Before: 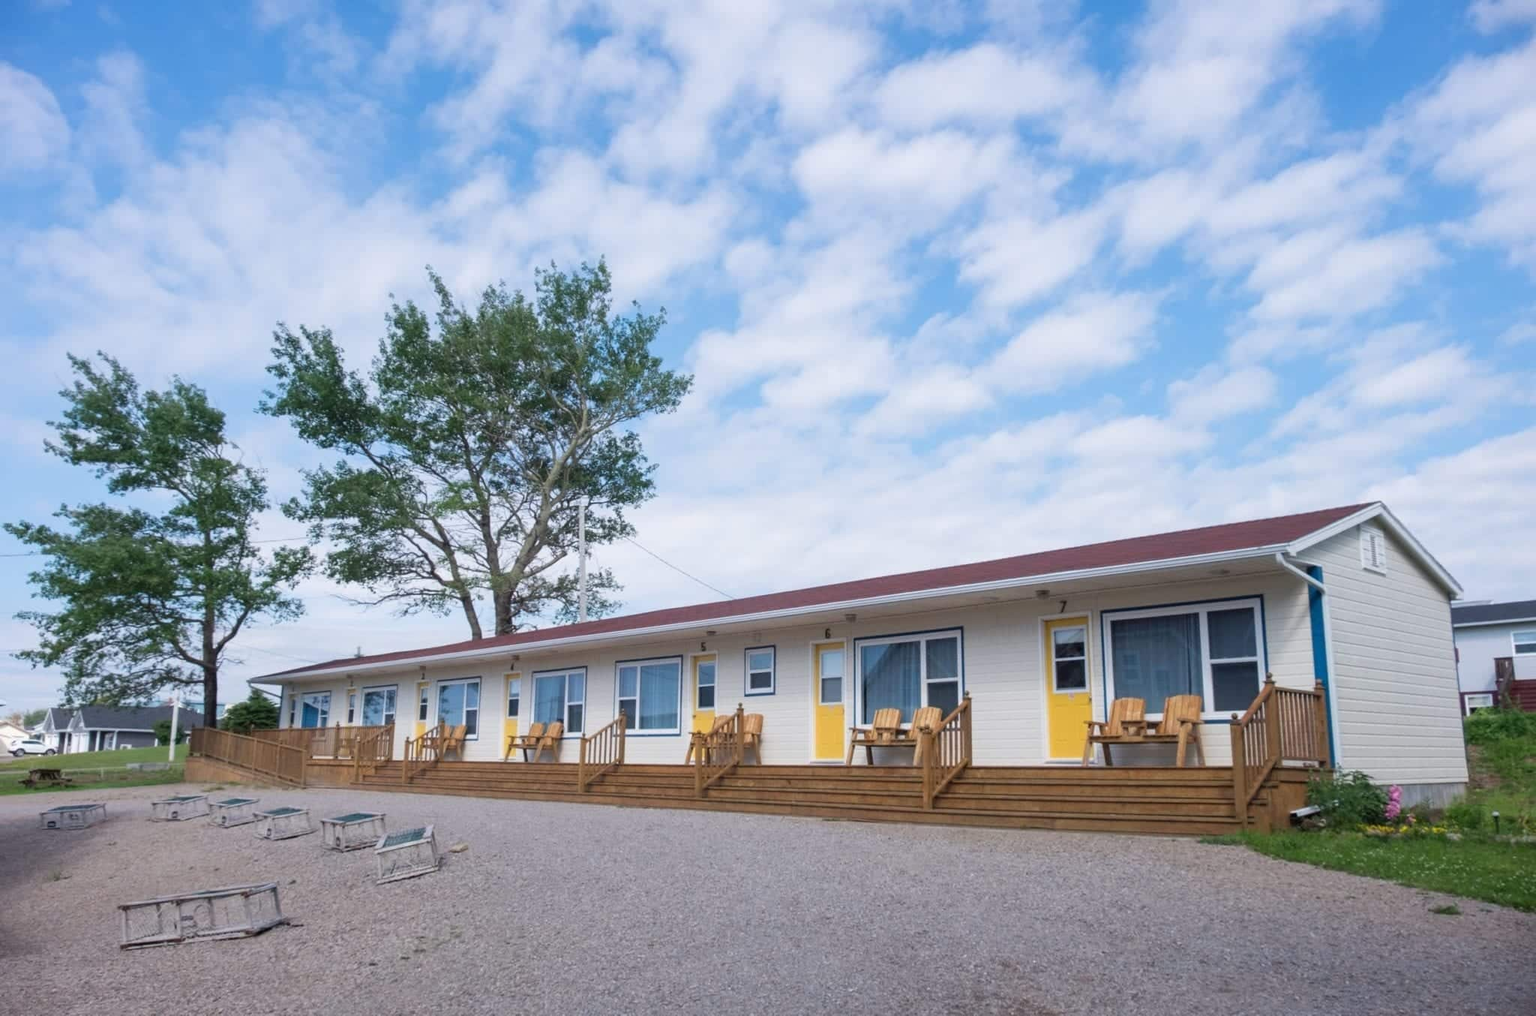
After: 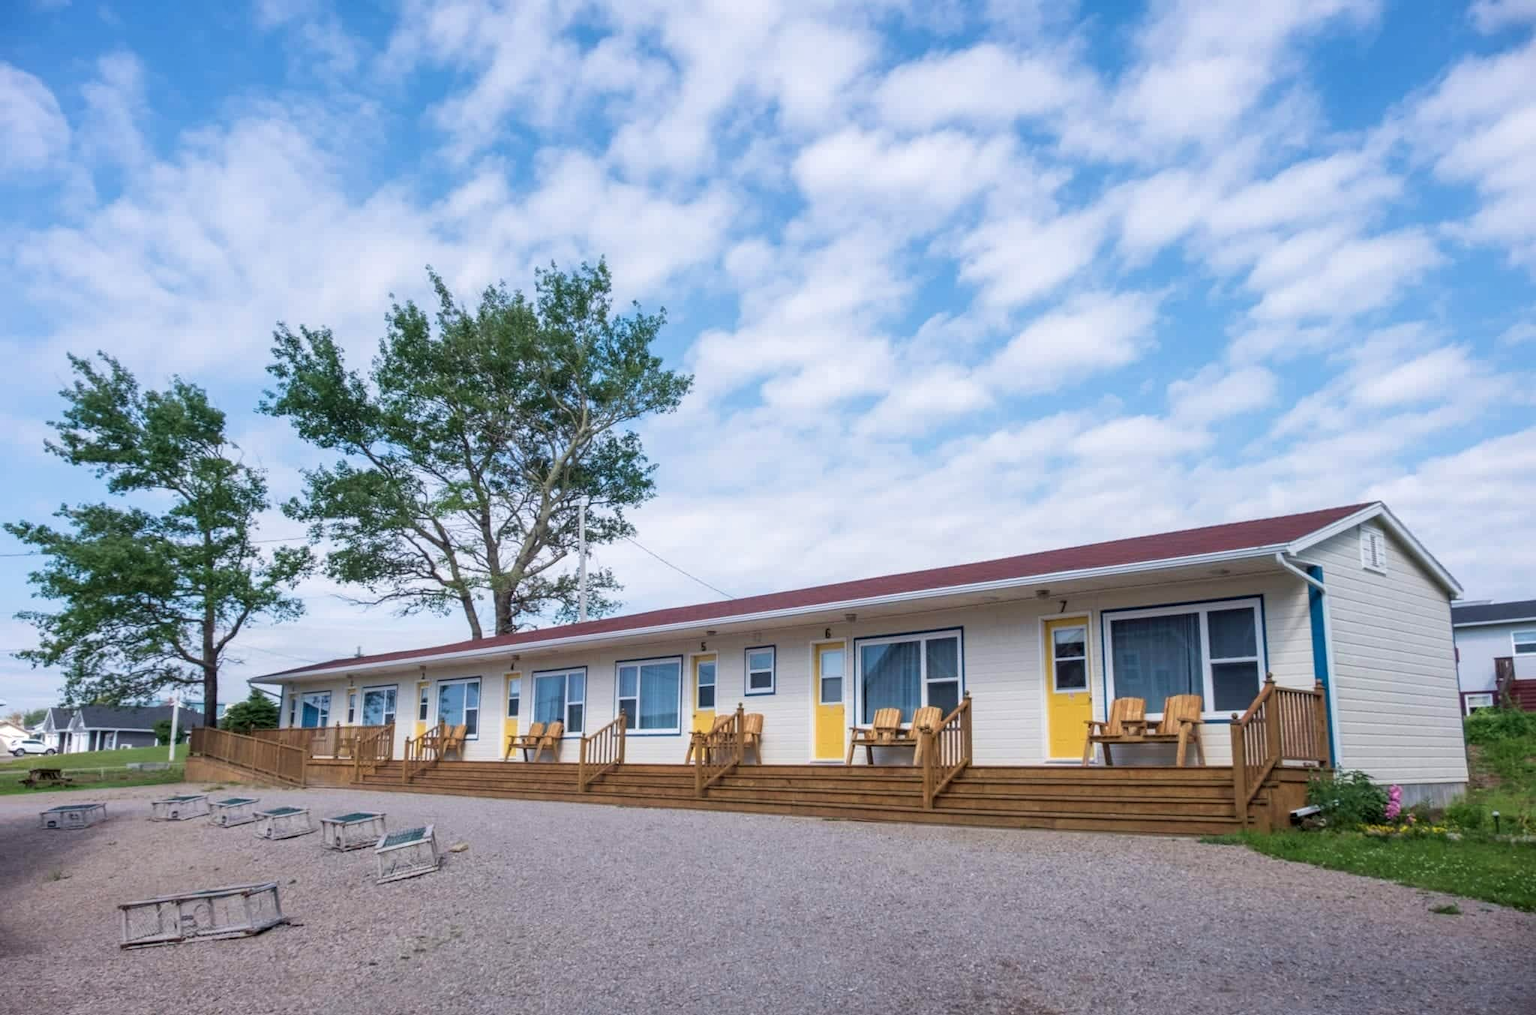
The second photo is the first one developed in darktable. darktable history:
local contrast: on, module defaults
velvia: strength 15%
